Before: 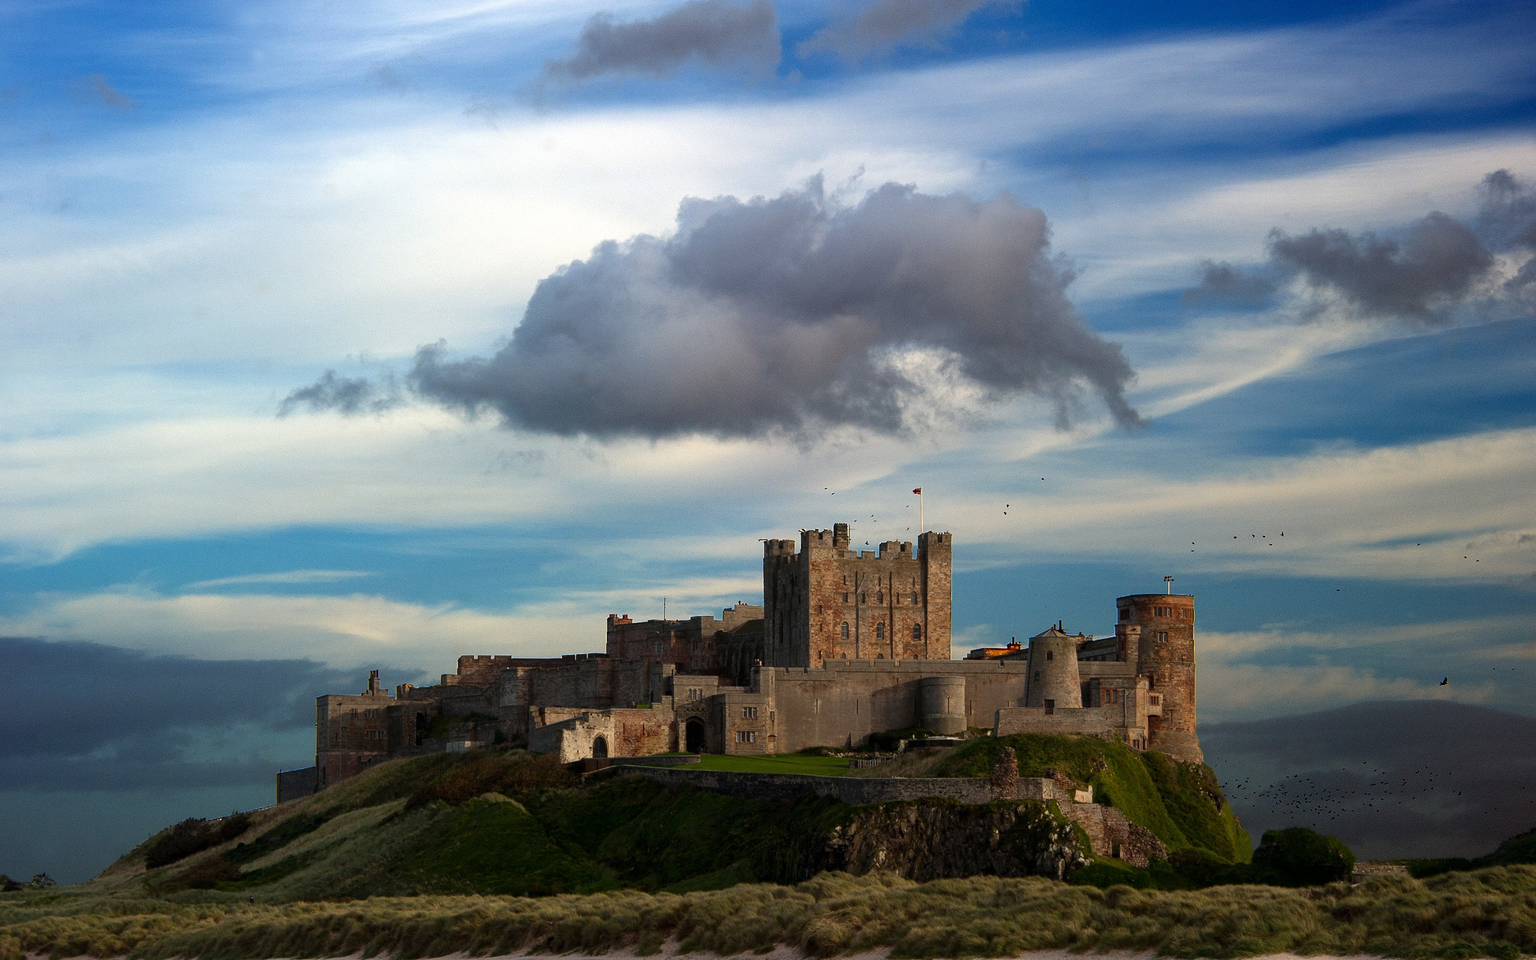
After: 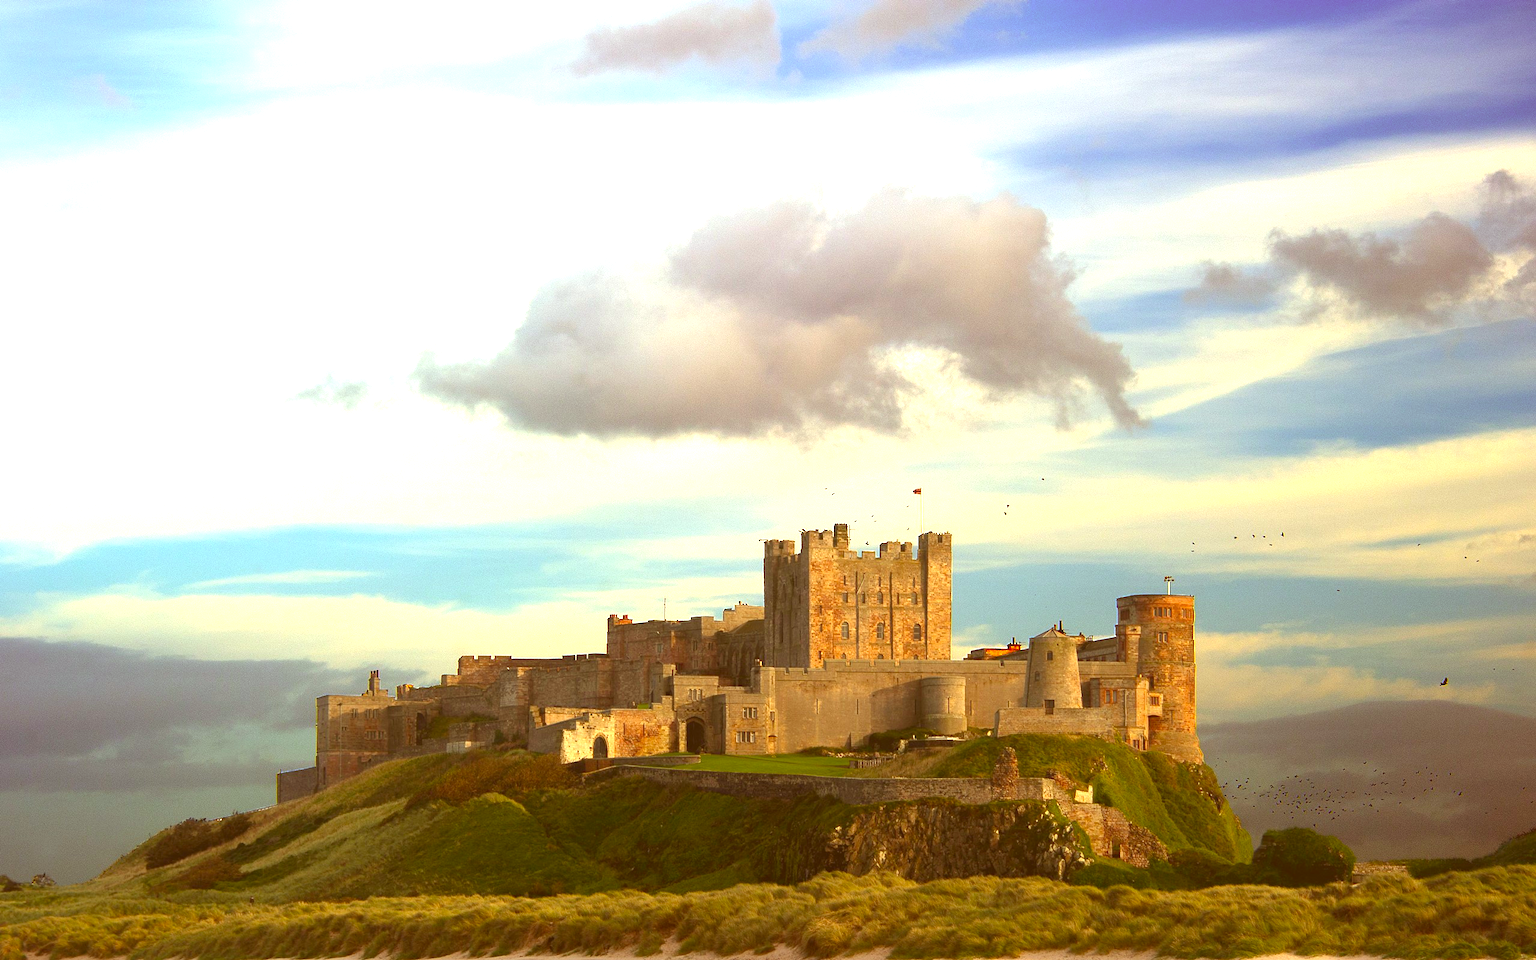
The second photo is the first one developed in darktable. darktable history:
local contrast: detail 69%
color correction: highlights a* 1.12, highlights b* 24.26, shadows a* 15.58, shadows b* 24.26
exposure: black level correction 0, exposure 1.675 EV, compensate exposure bias true, compensate highlight preservation false
